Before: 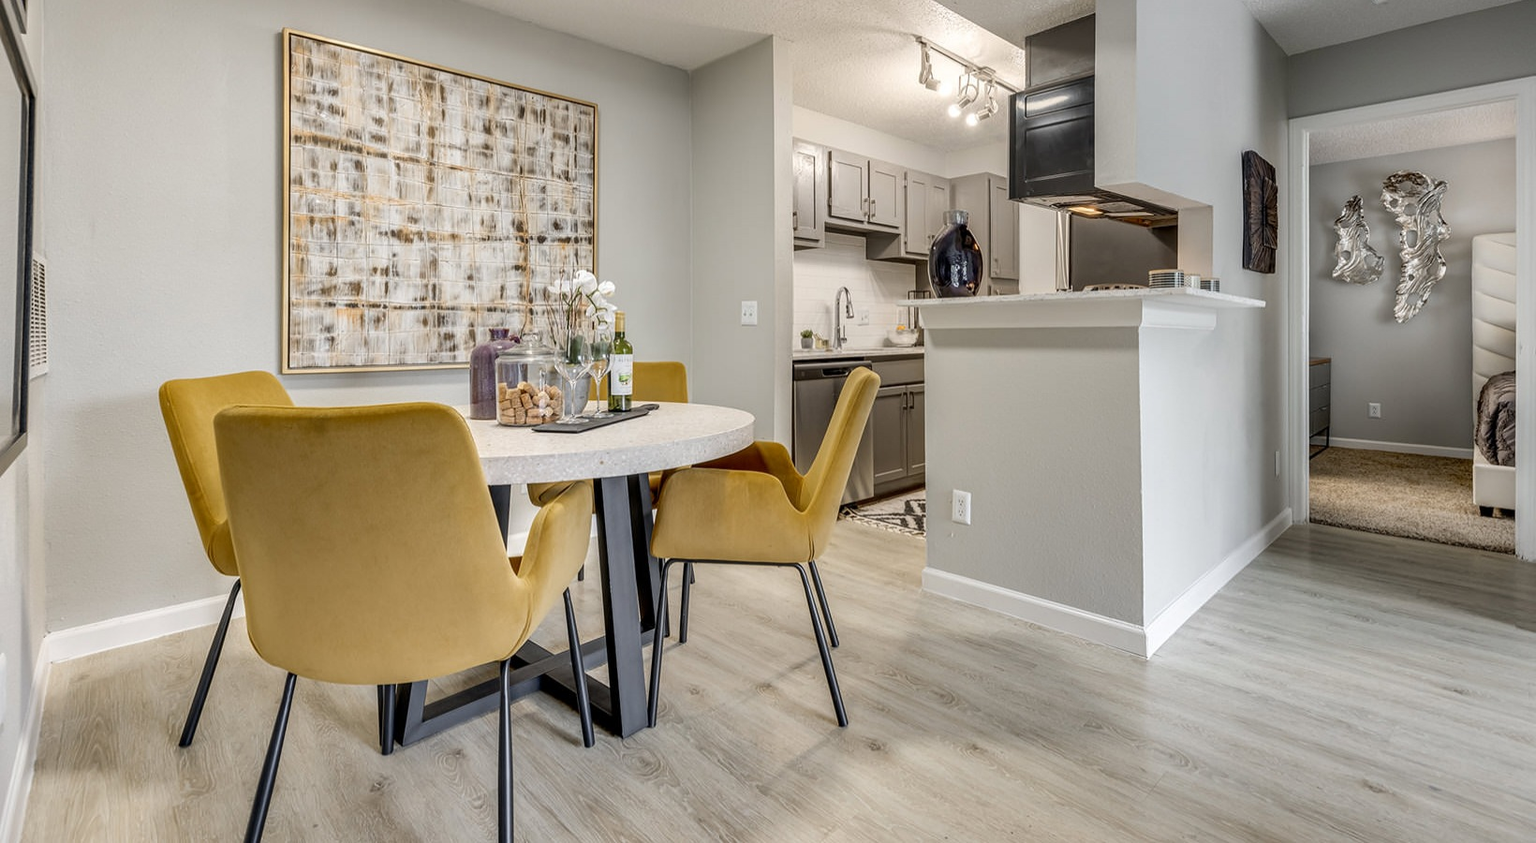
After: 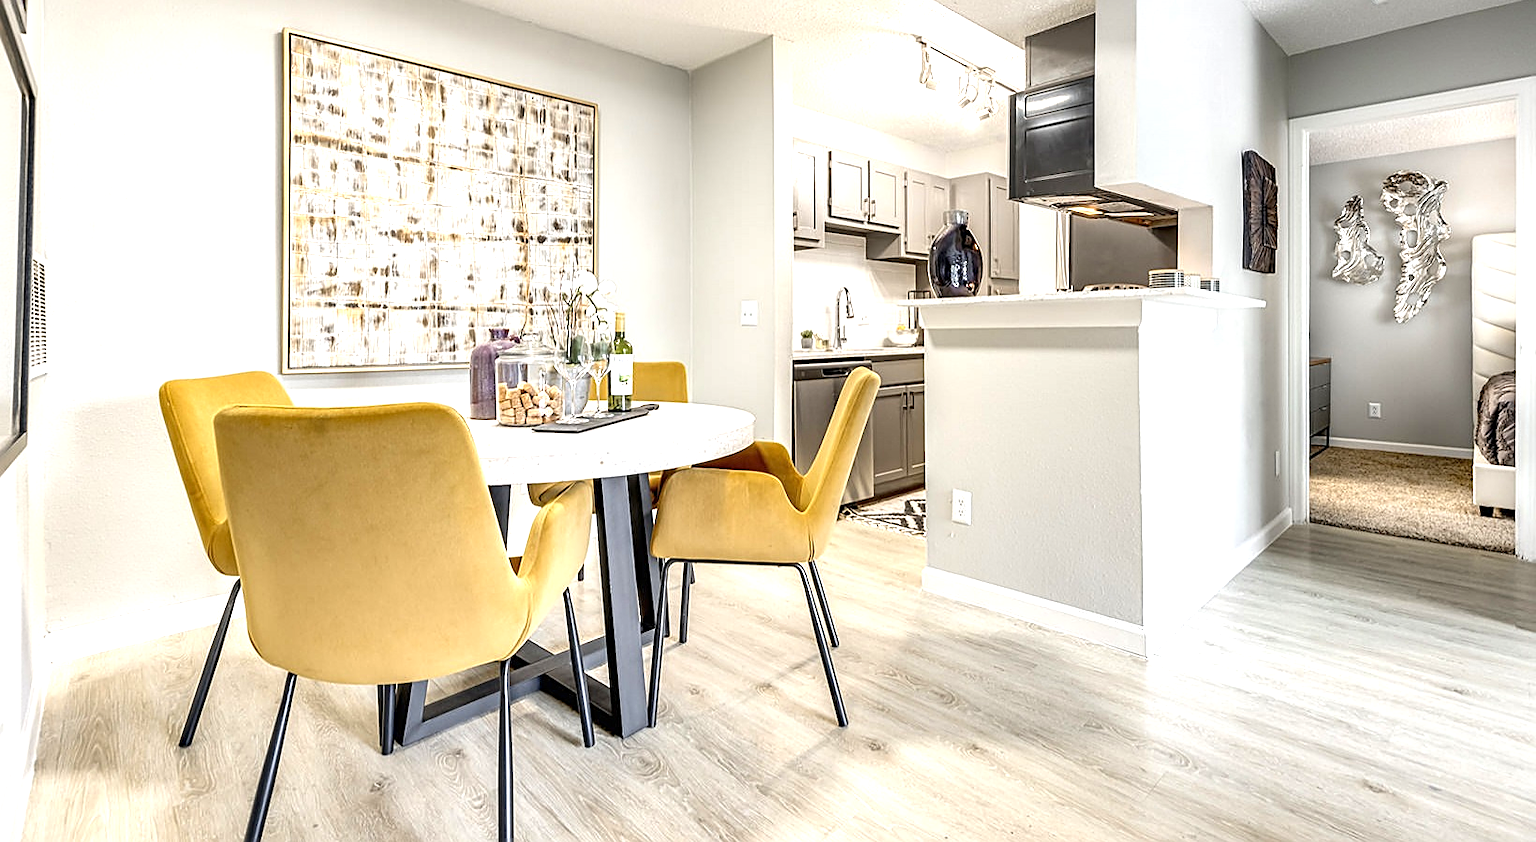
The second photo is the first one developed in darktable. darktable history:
sharpen: on, module defaults
exposure: black level correction 0, exposure 1.104 EV, compensate highlight preservation false
